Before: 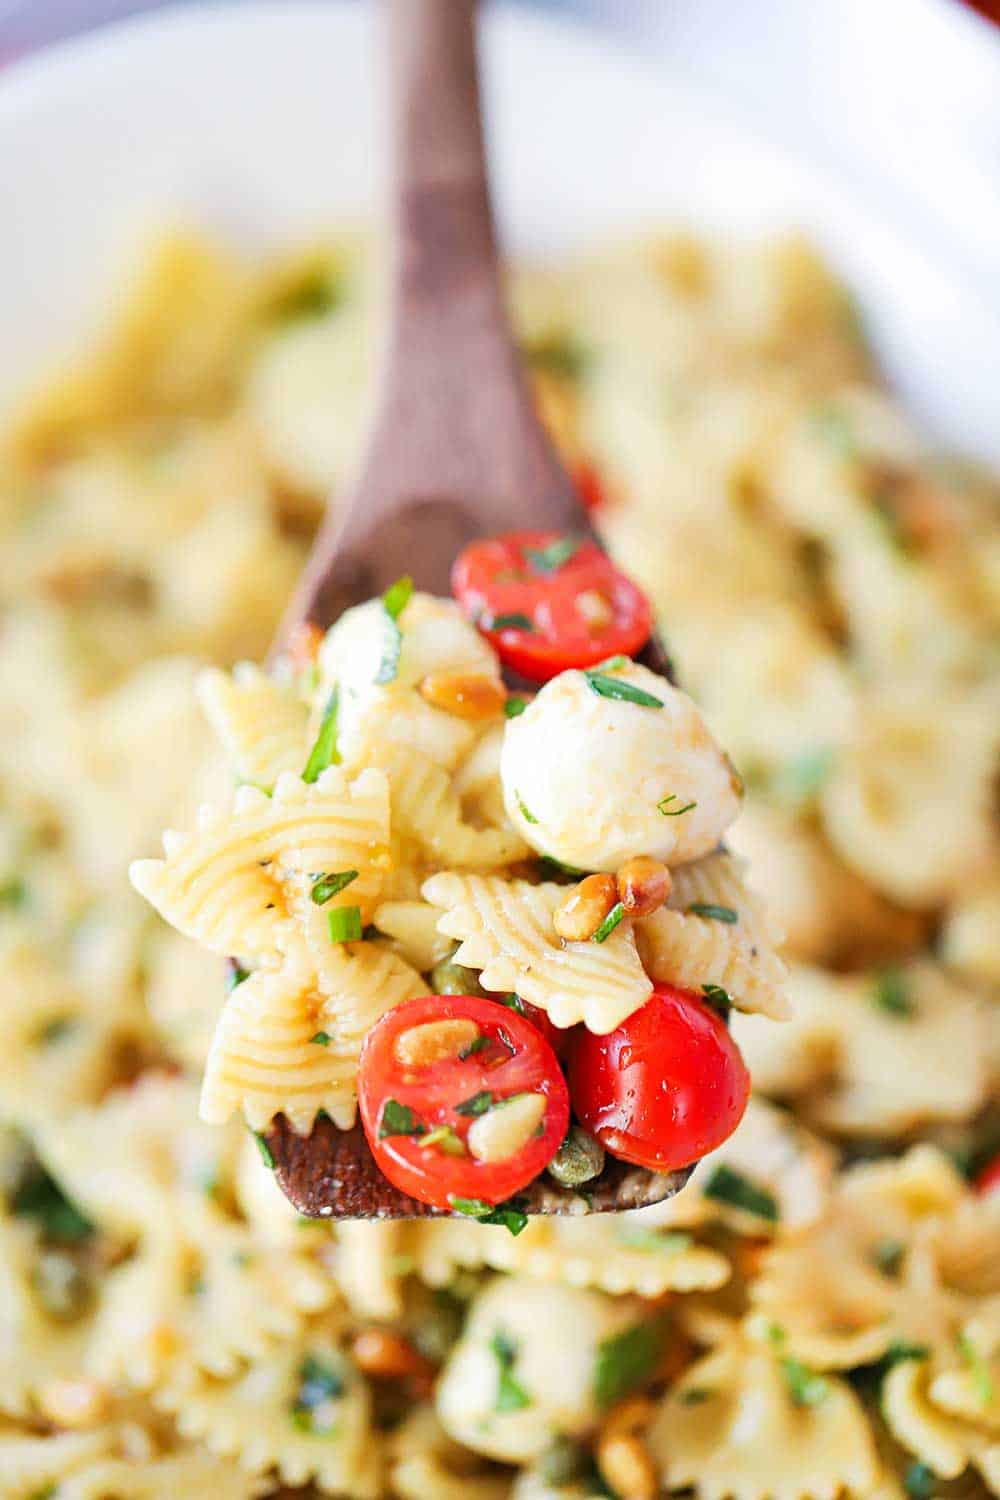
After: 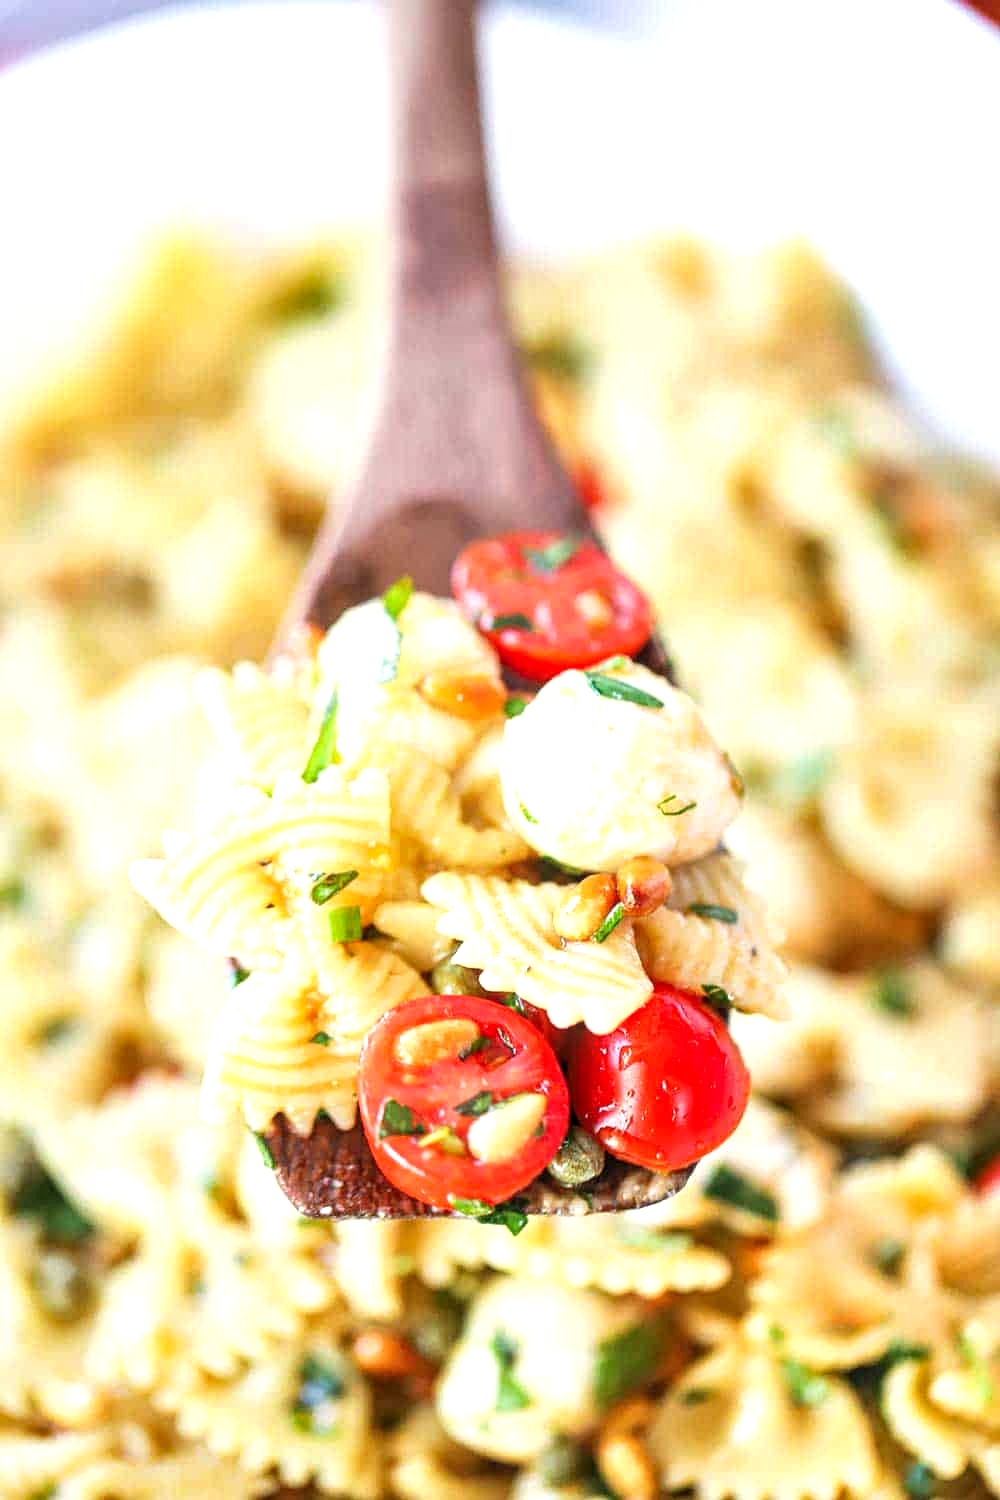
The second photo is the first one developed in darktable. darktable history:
exposure: black level correction 0, exposure 0.499 EV, compensate highlight preservation false
shadows and highlights: radius 335.49, shadows 63.1, highlights 4.3, compress 87.51%, soften with gaussian
local contrast: on, module defaults
